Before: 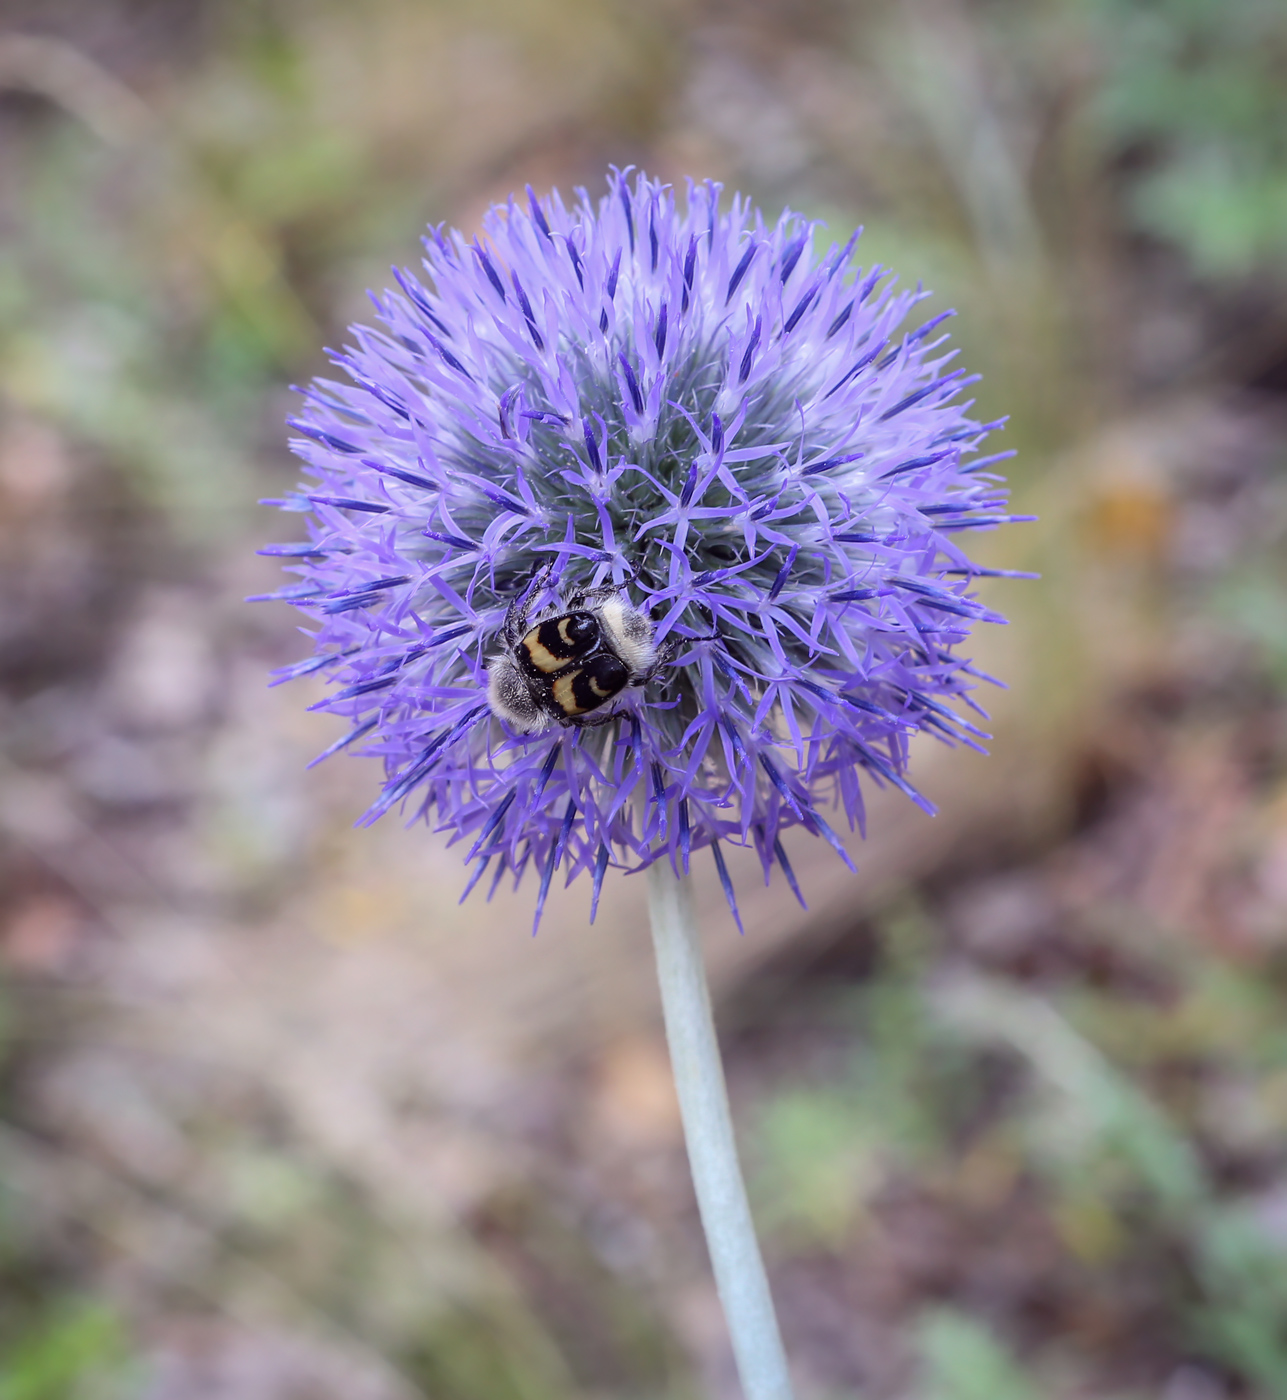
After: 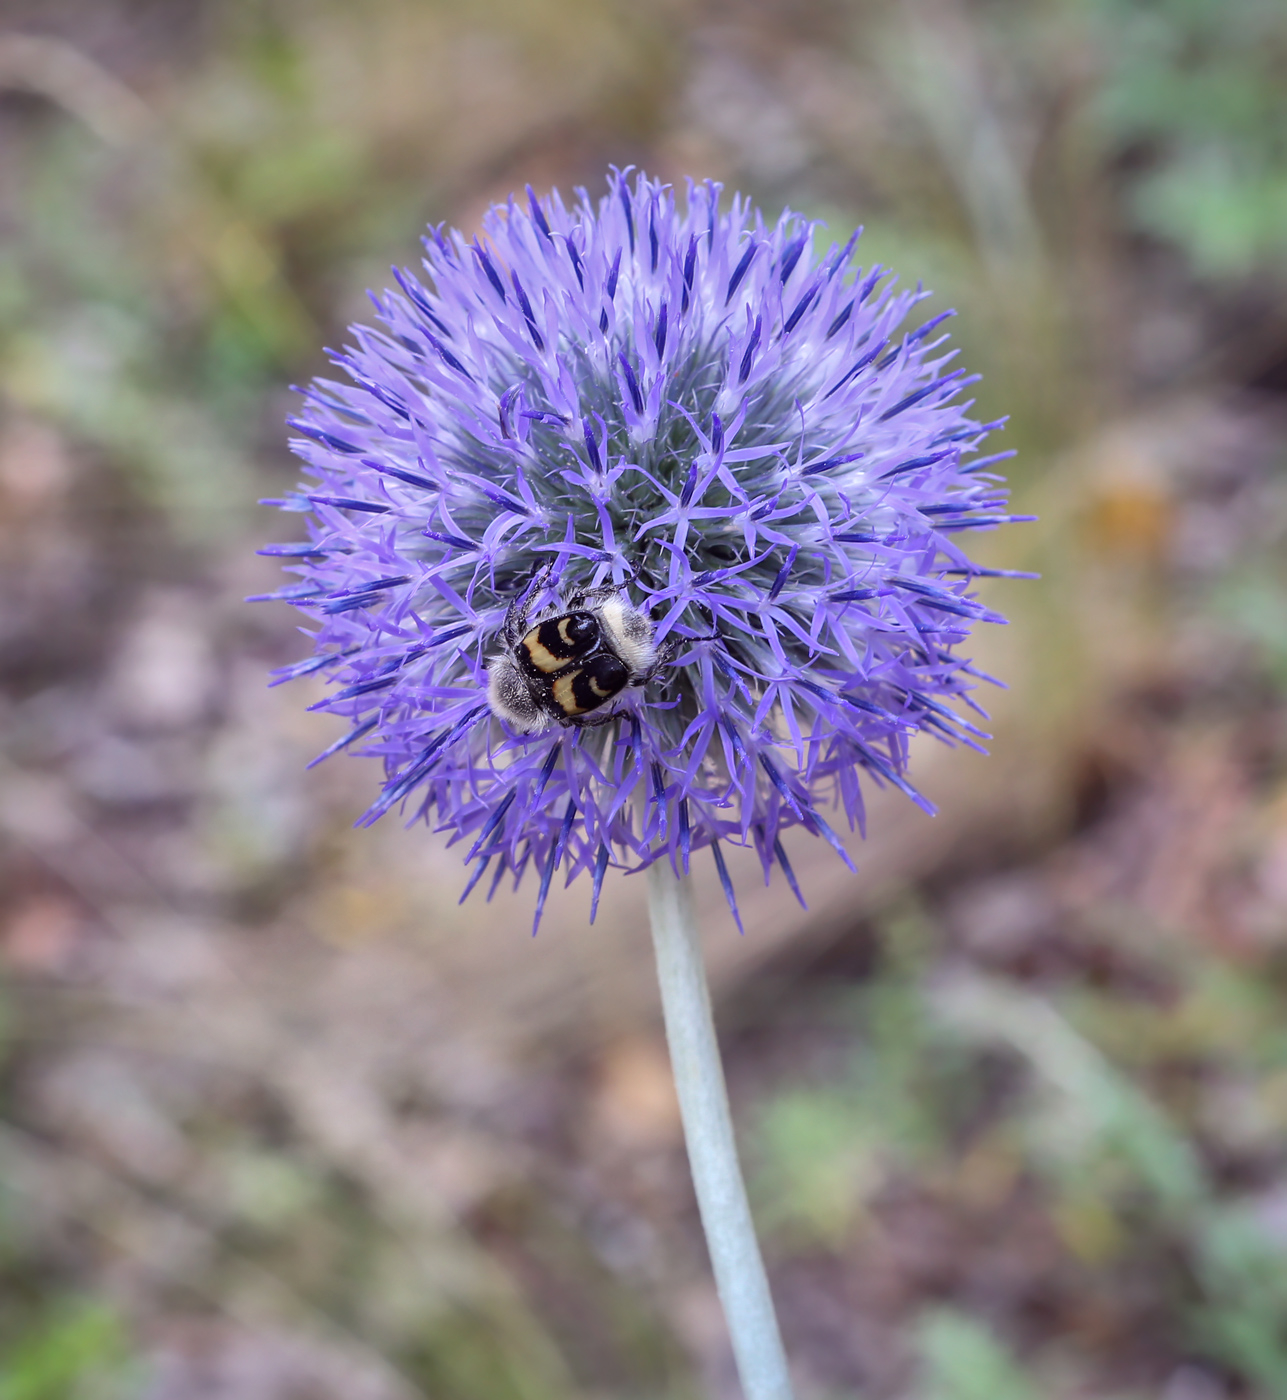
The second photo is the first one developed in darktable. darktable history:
shadows and highlights: shadows 19.13, highlights -83.41, soften with gaussian
exposure: exposure 0.127 EV, compensate highlight preservation false
white balance: emerald 1
